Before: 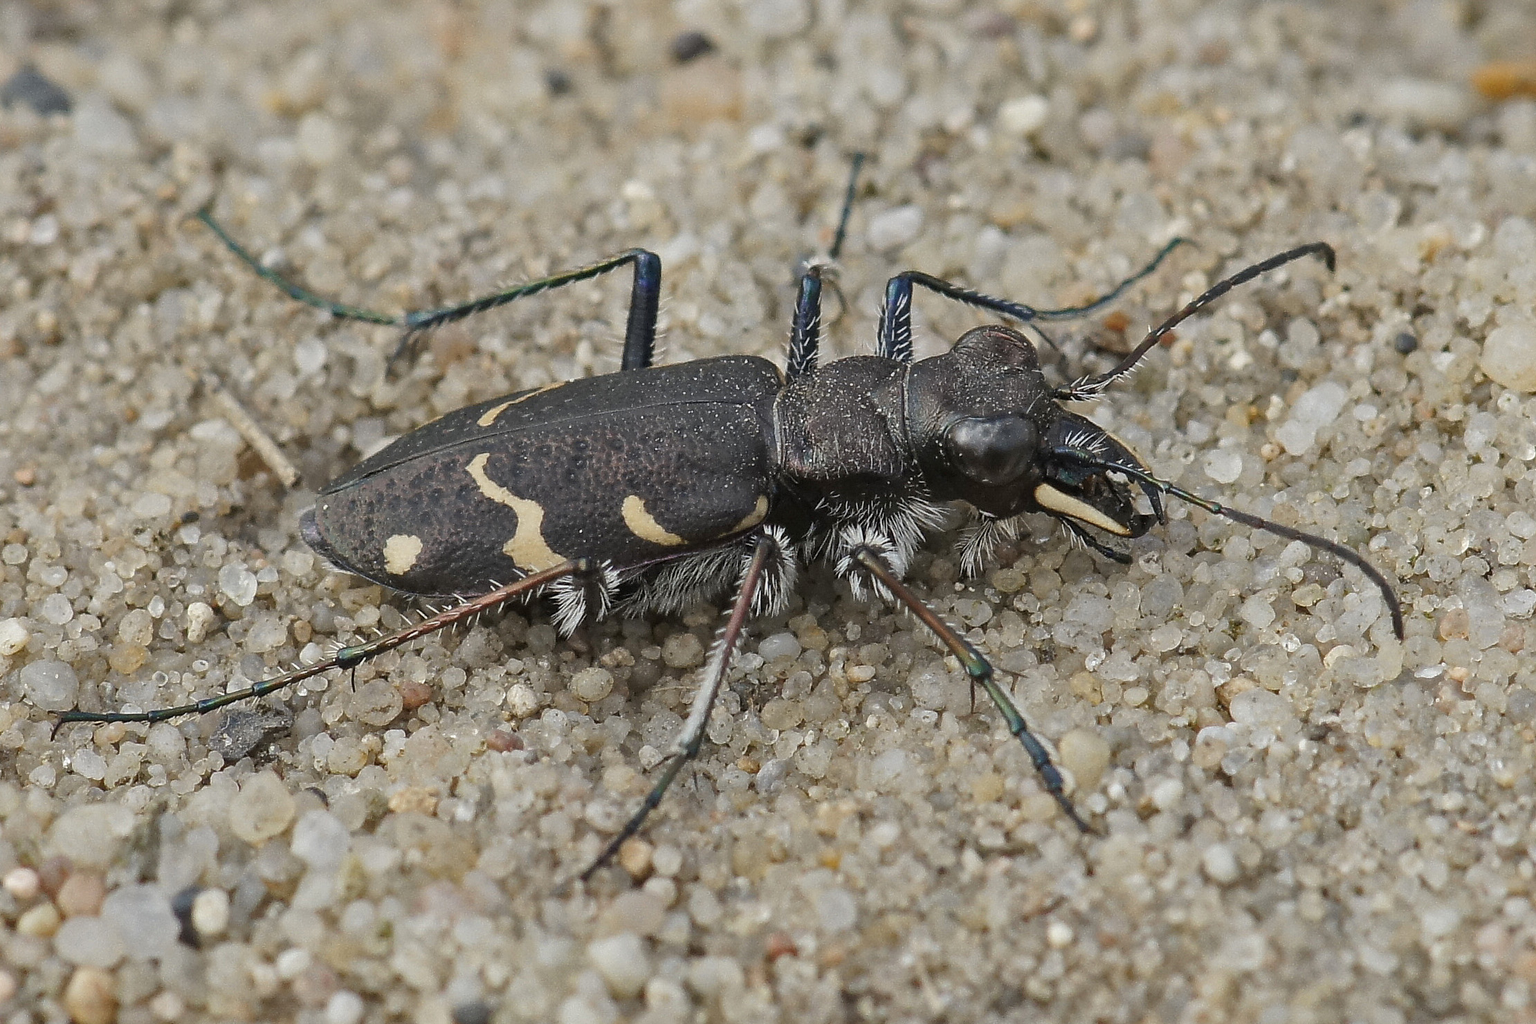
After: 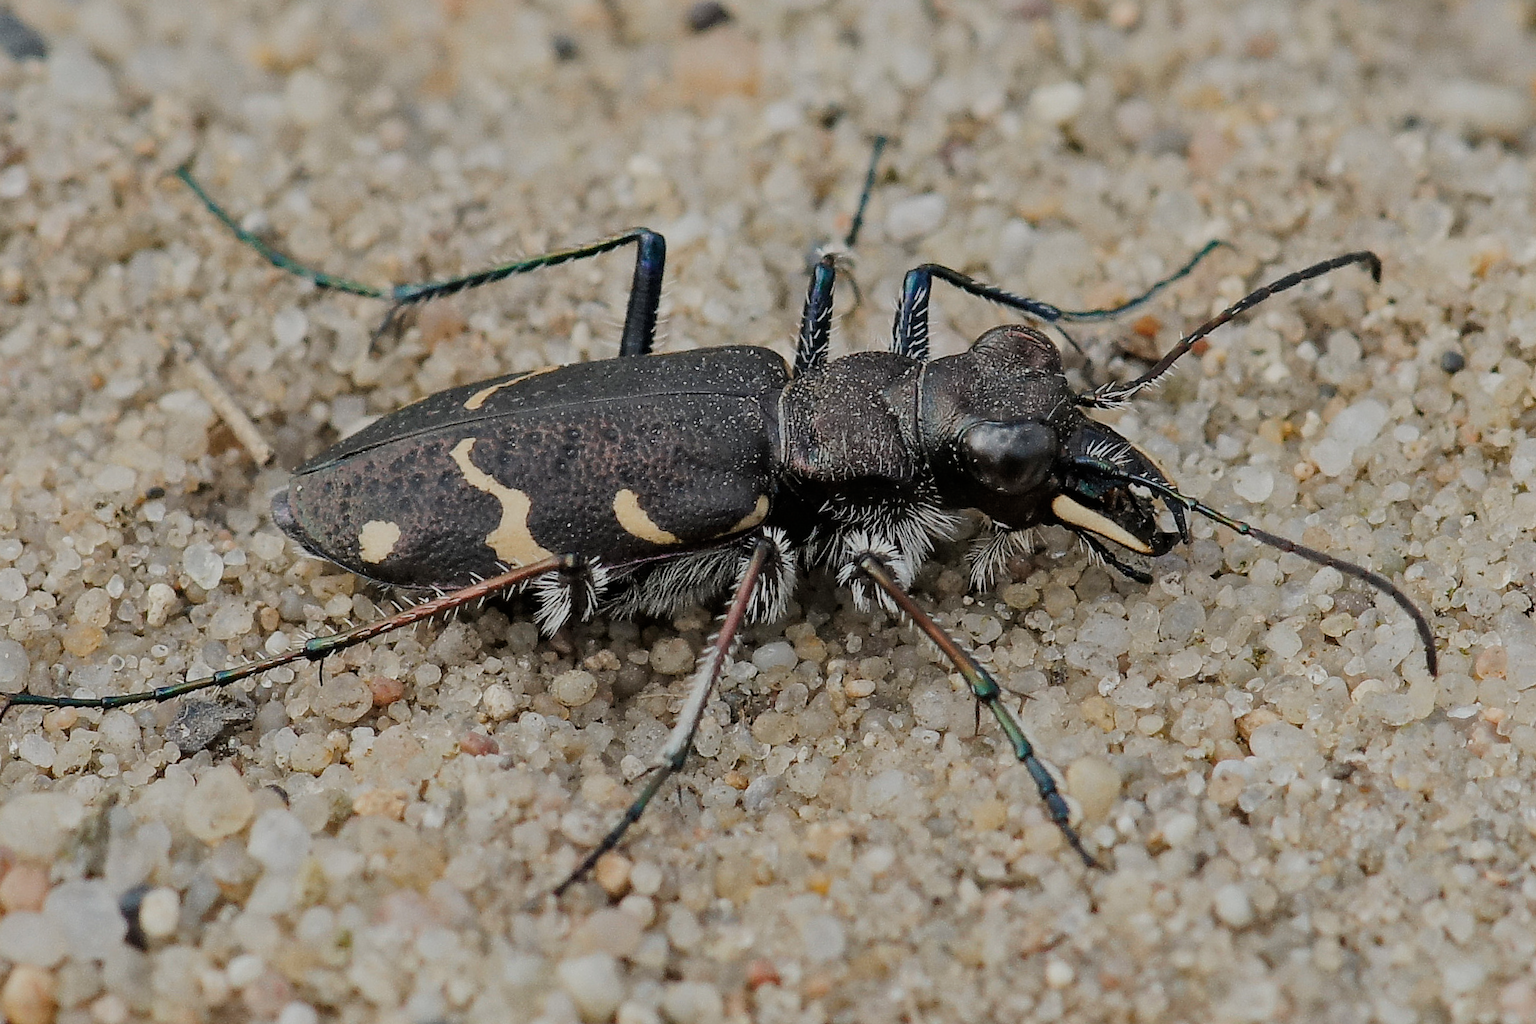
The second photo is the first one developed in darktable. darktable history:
filmic rgb: black relative exposure -8.54 EV, white relative exposure 5.52 EV, hardness 3.39, contrast 1.016
crop and rotate: angle -2.38°
